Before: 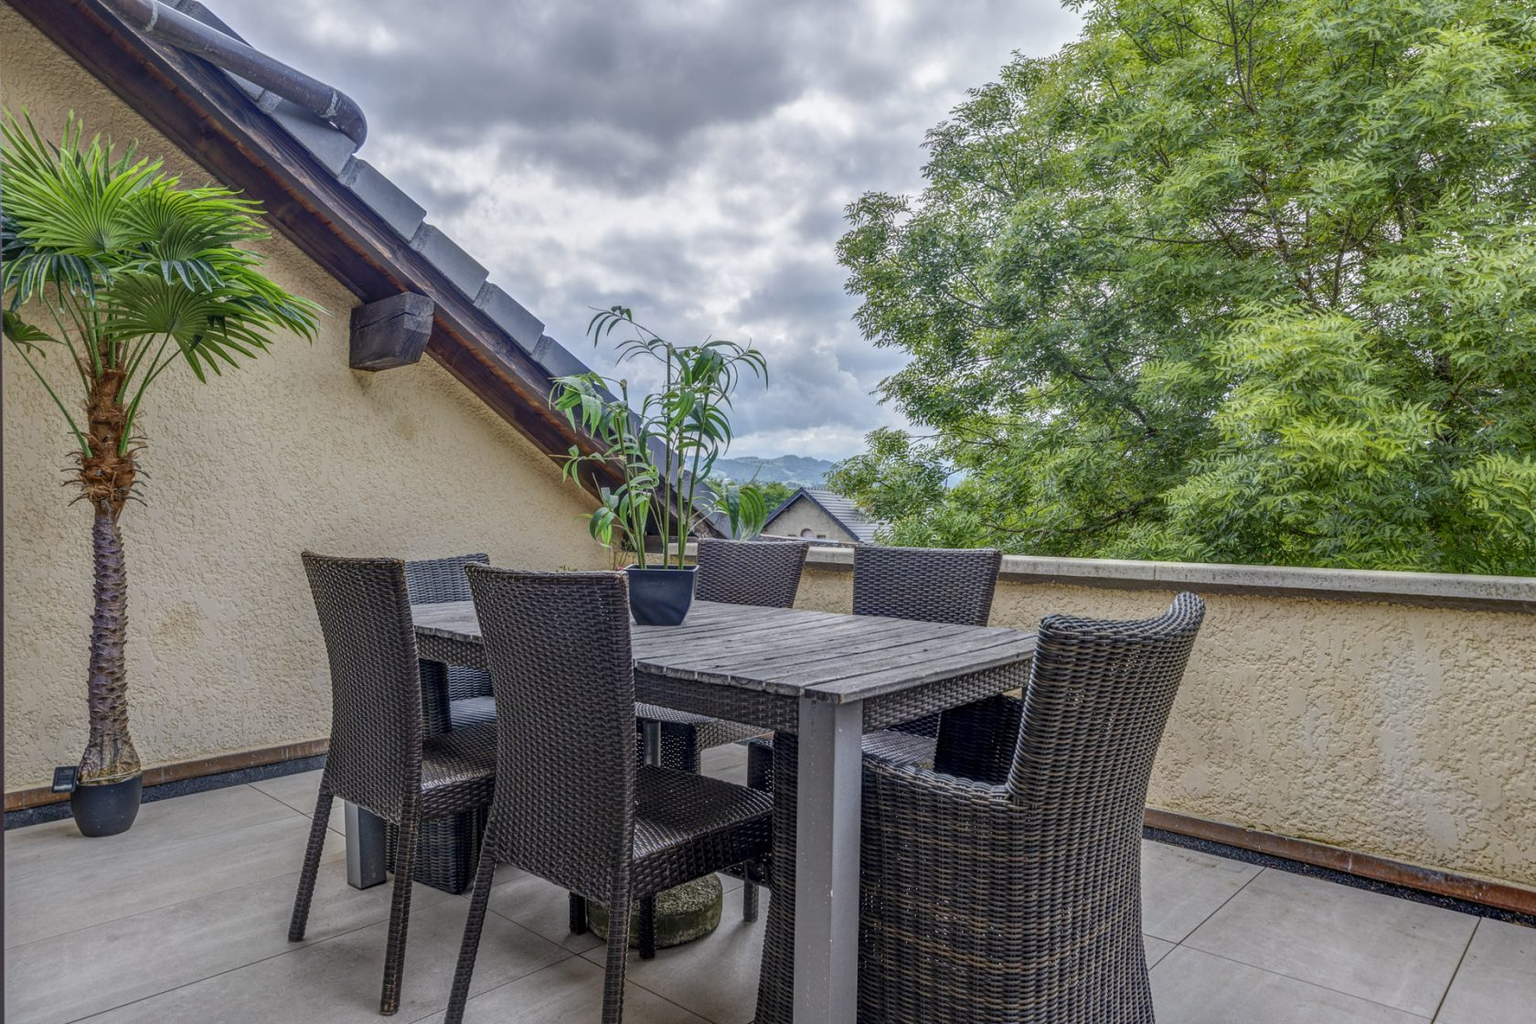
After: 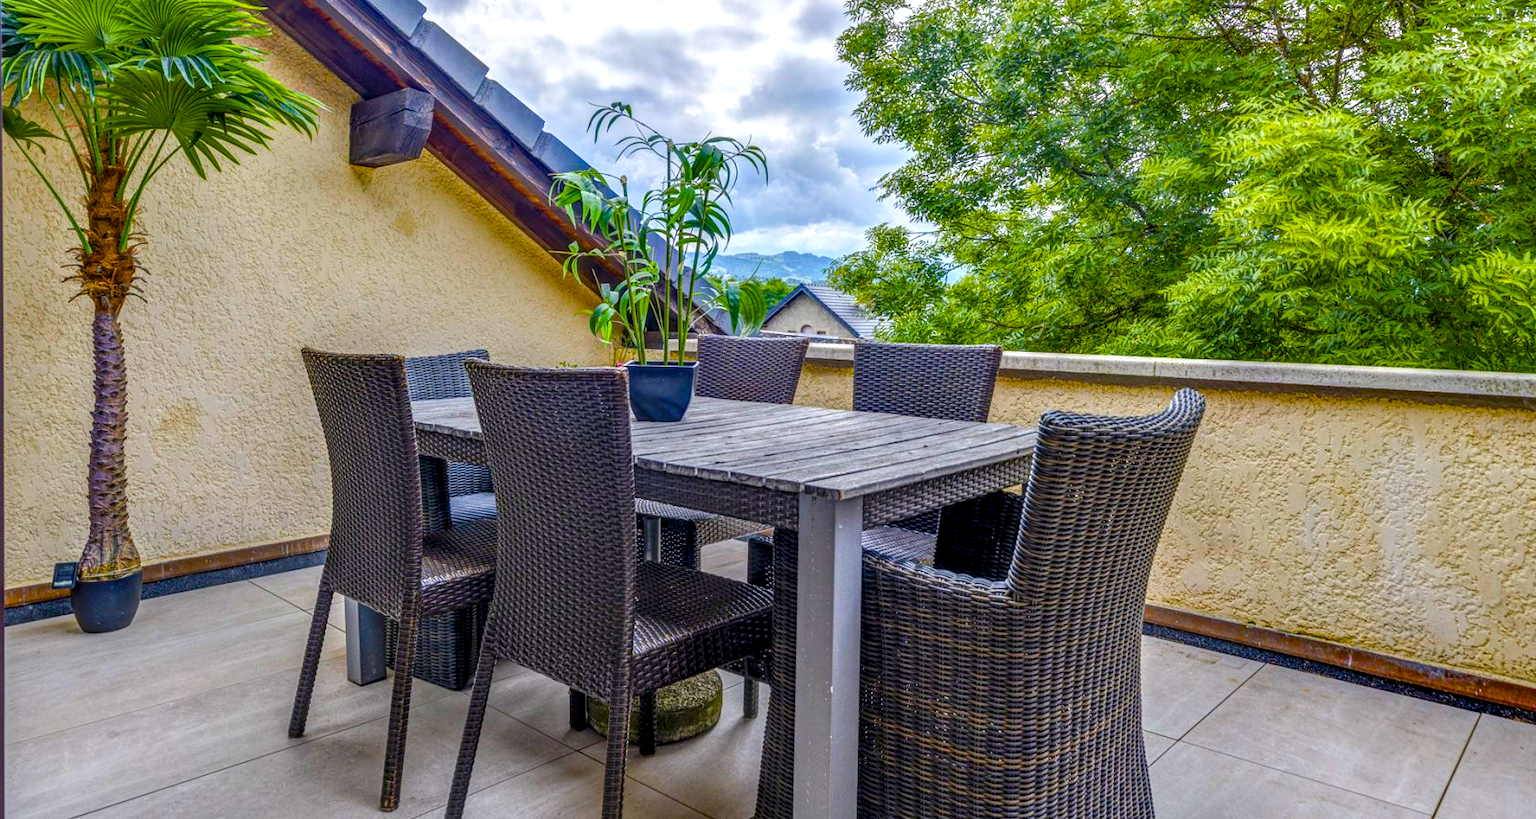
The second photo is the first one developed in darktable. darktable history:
contrast equalizer: octaves 7, y [[0.528 ×6], [0.514 ×6], [0.362 ×6], [0 ×6], [0 ×6]]
crop and rotate: top 19.998%
color balance rgb: linear chroma grading › shadows 10%, linear chroma grading › highlights 10%, linear chroma grading › global chroma 15%, linear chroma grading › mid-tones 15%, perceptual saturation grading › global saturation 40%, perceptual saturation grading › highlights -25%, perceptual saturation grading › mid-tones 35%, perceptual saturation grading › shadows 35%, perceptual brilliance grading › global brilliance 11.29%, global vibrance 11.29%
